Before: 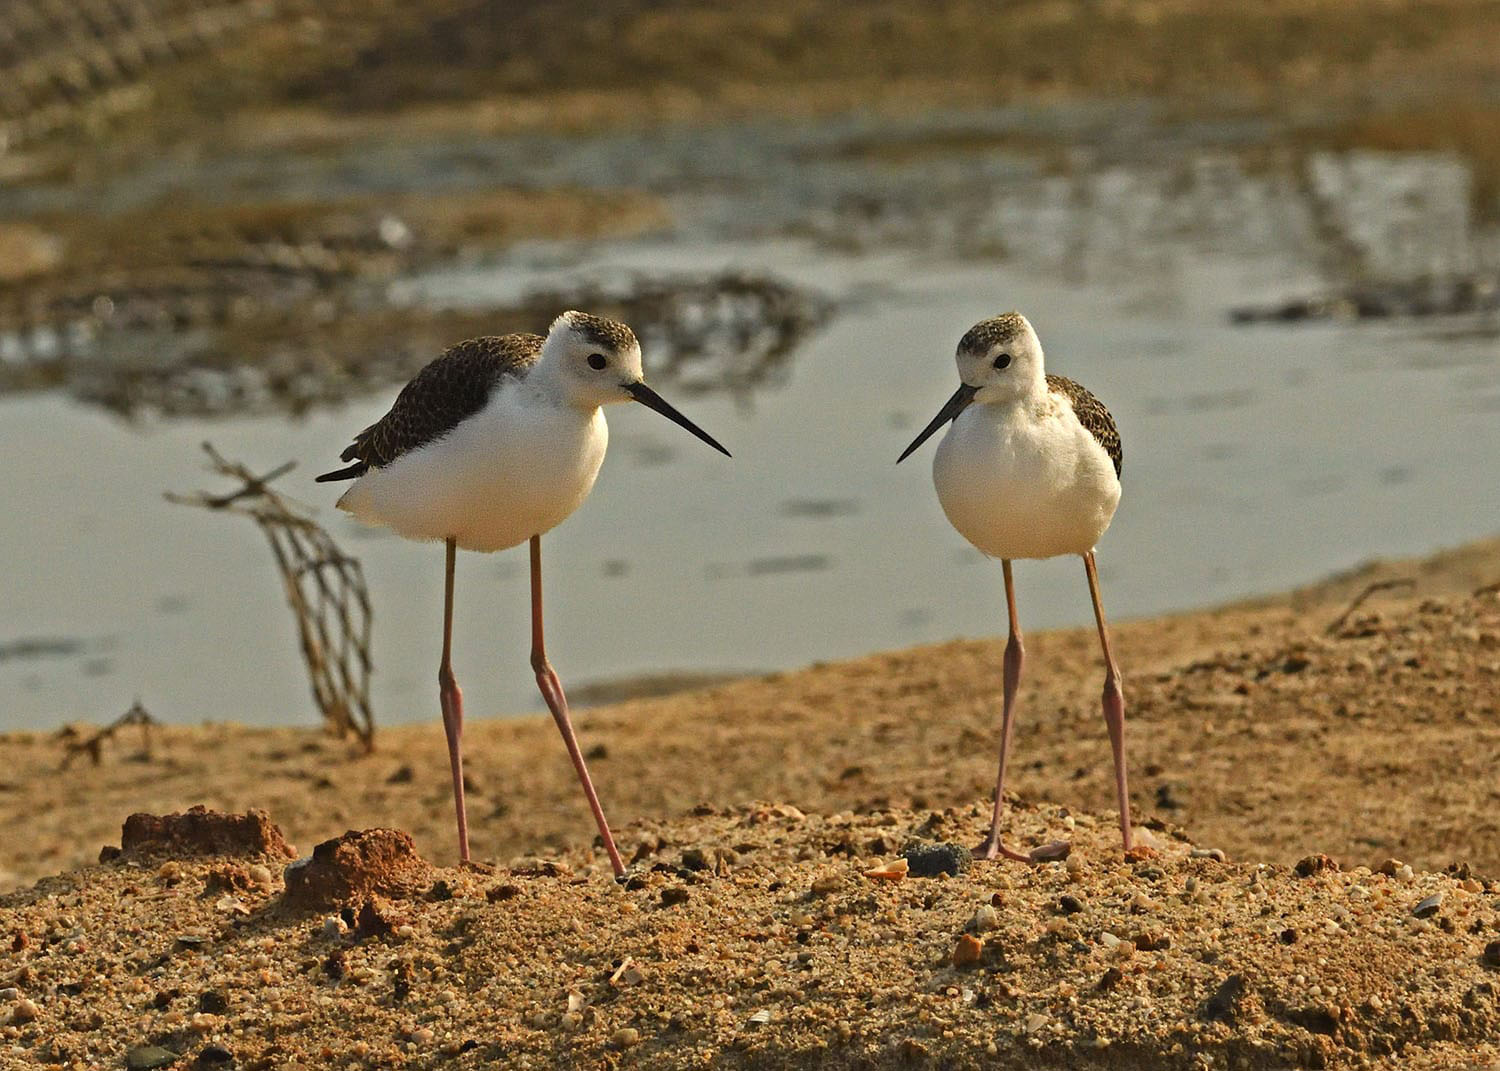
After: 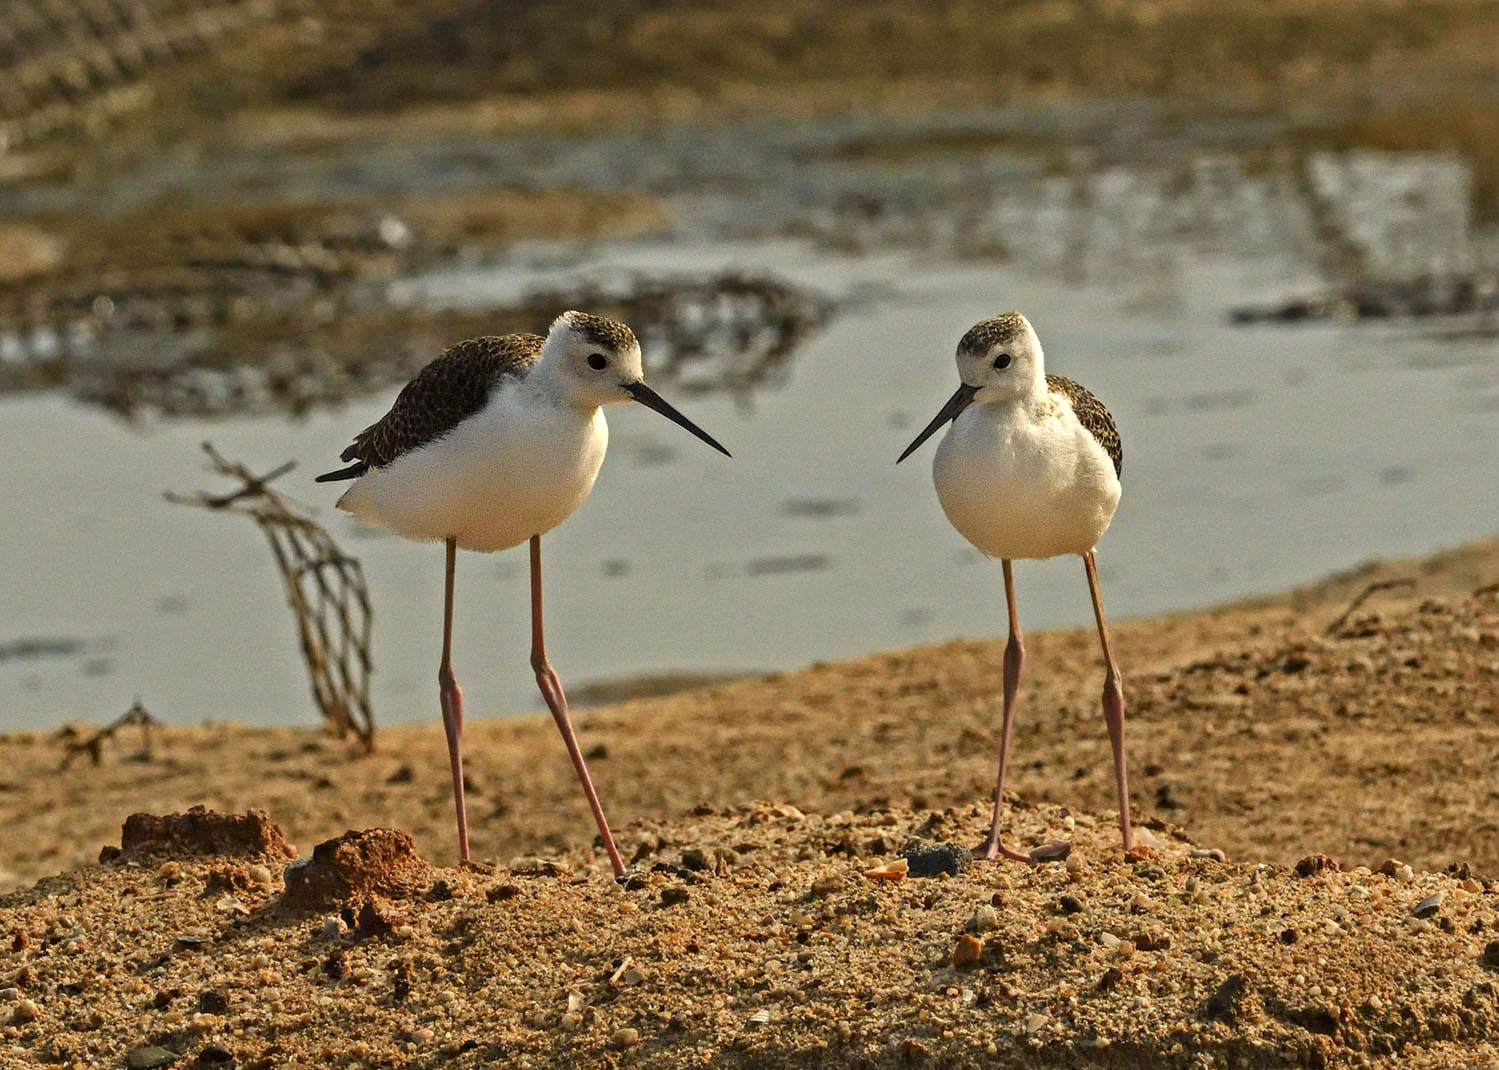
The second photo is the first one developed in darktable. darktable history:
crop and rotate: left 0.066%, bottom 0.008%
local contrast: on, module defaults
